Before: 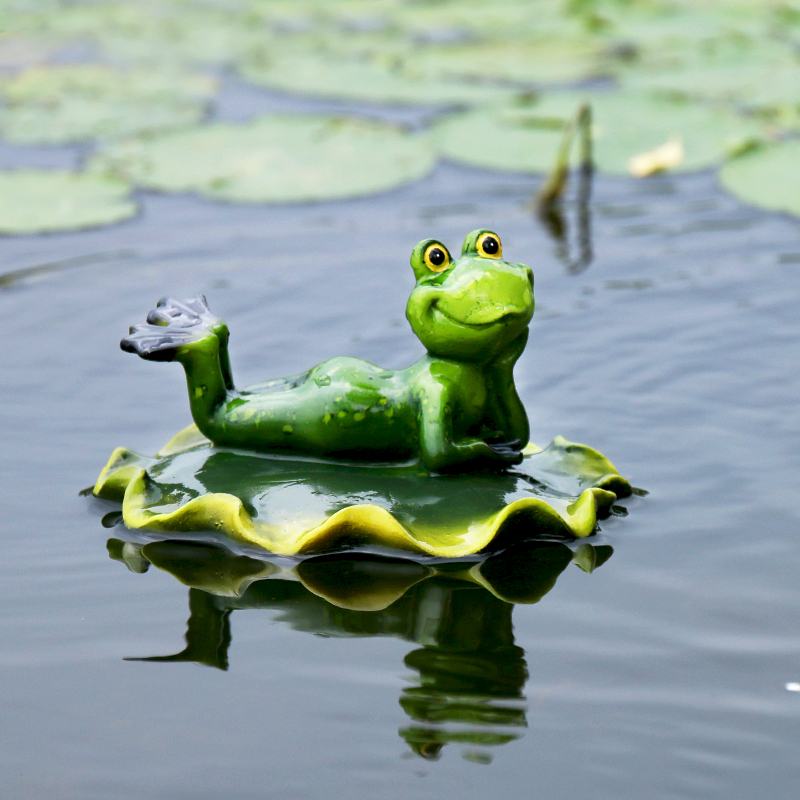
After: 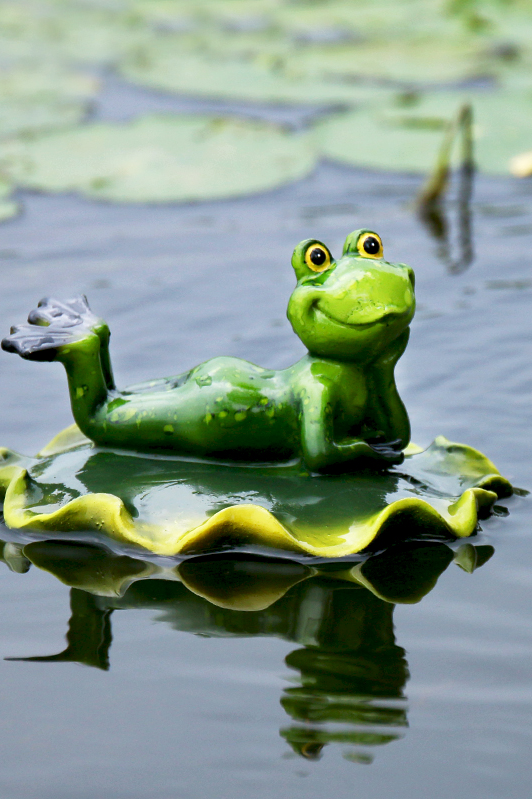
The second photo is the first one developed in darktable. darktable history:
crop and rotate: left 15.006%, right 18.385%
shadows and highlights: shadows 20.56, highlights -19.41, soften with gaussian
